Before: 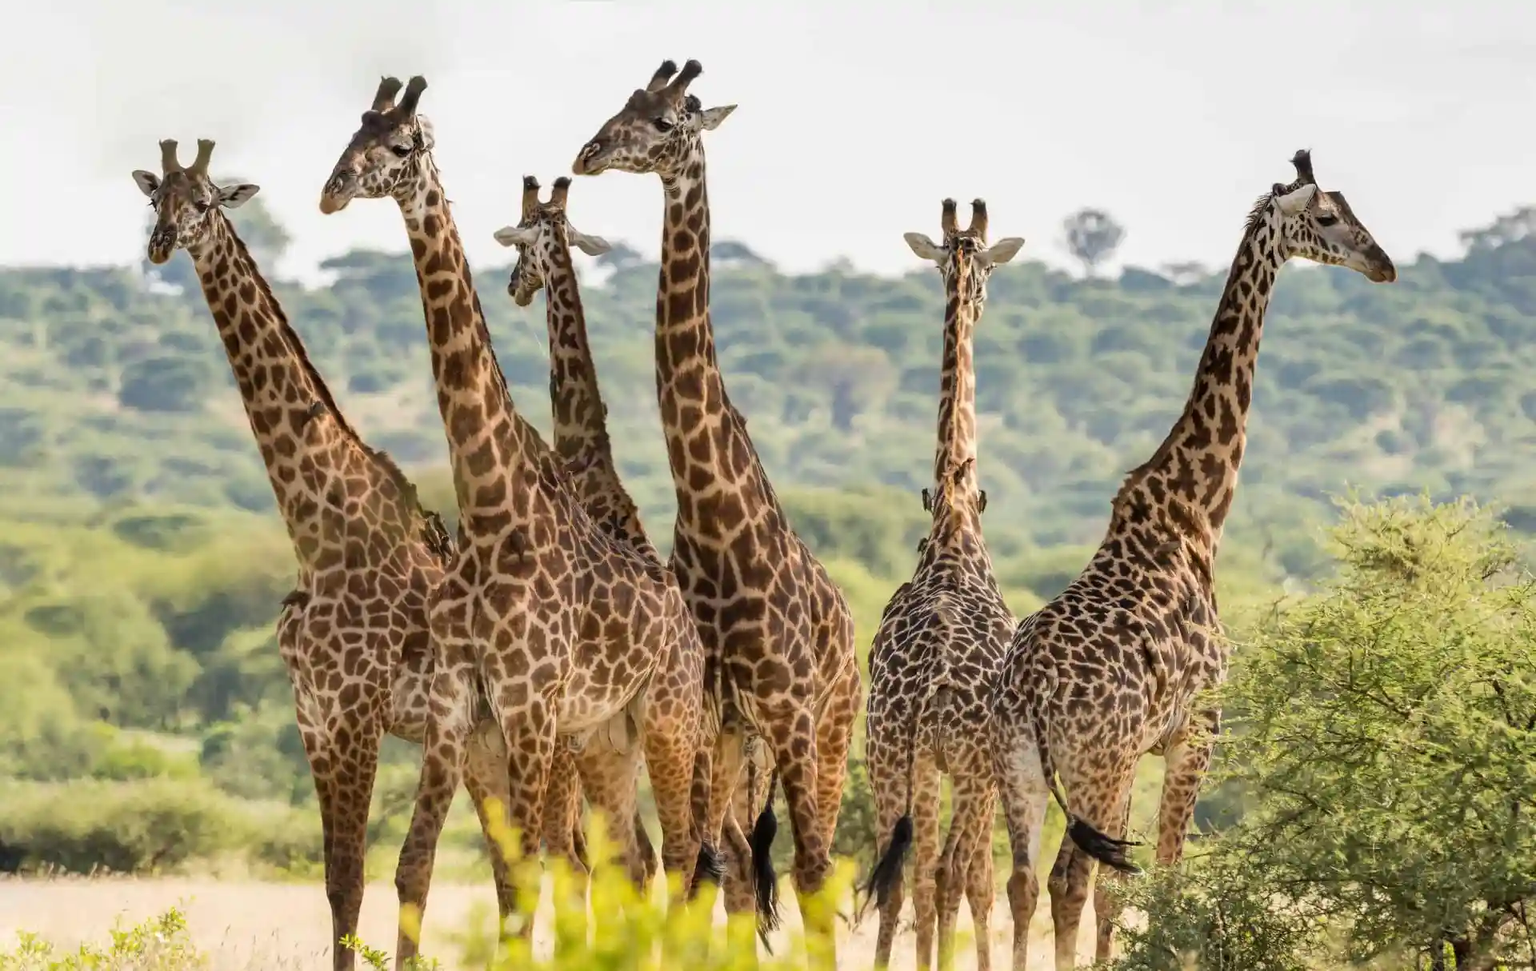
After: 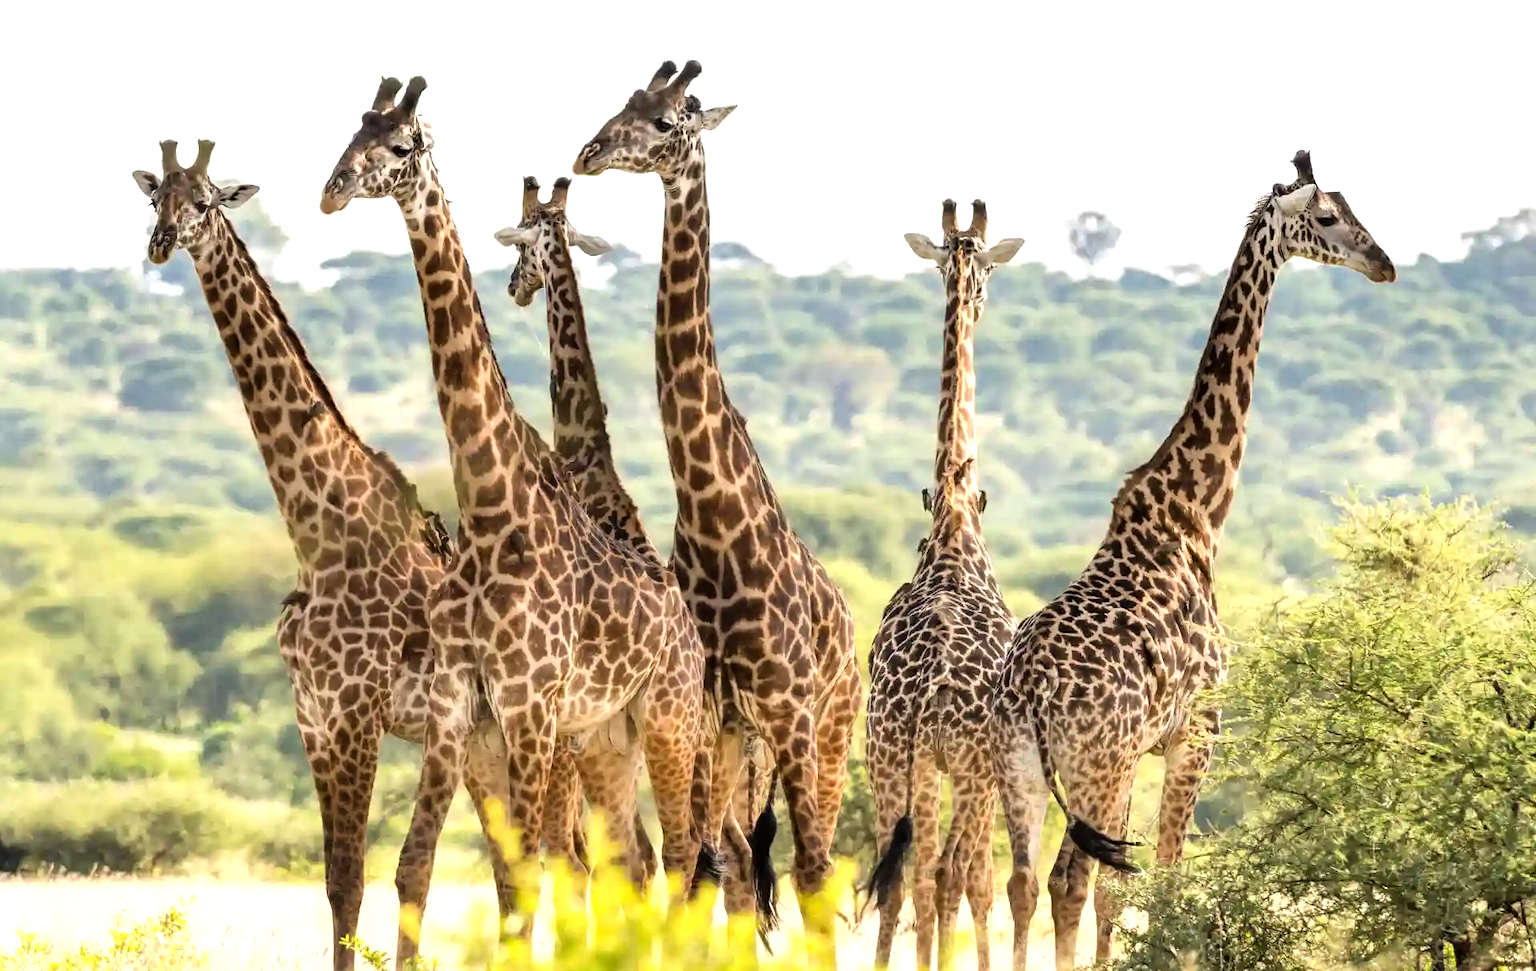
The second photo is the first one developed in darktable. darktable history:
tone equalizer: -8 EV -0.767 EV, -7 EV -0.738 EV, -6 EV -0.567 EV, -5 EV -0.411 EV, -3 EV 0.381 EV, -2 EV 0.6 EV, -1 EV 0.68 EV, +0 EV 0.77 EV, mask exposure compensation -0.486 EV
